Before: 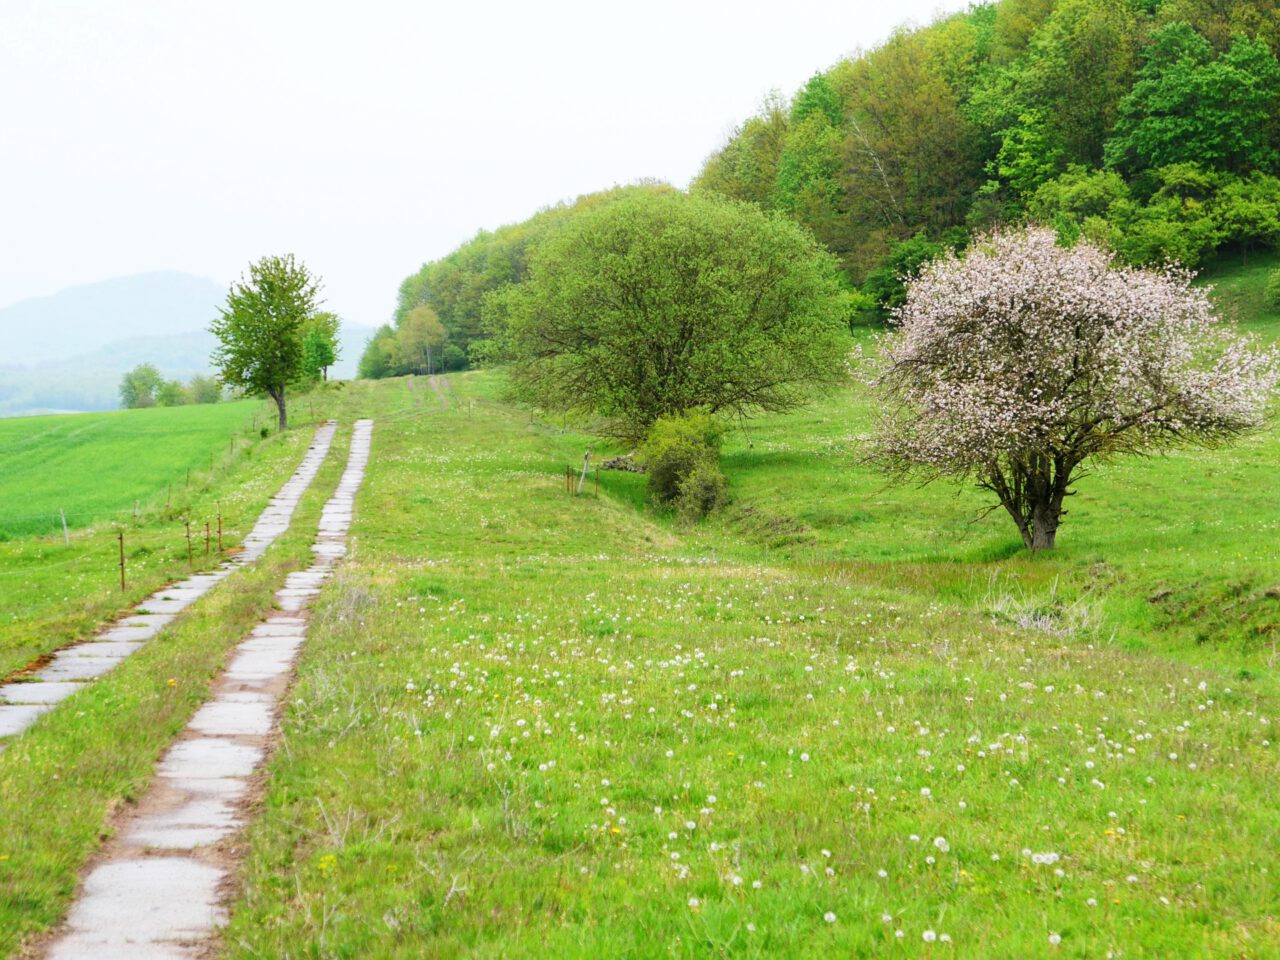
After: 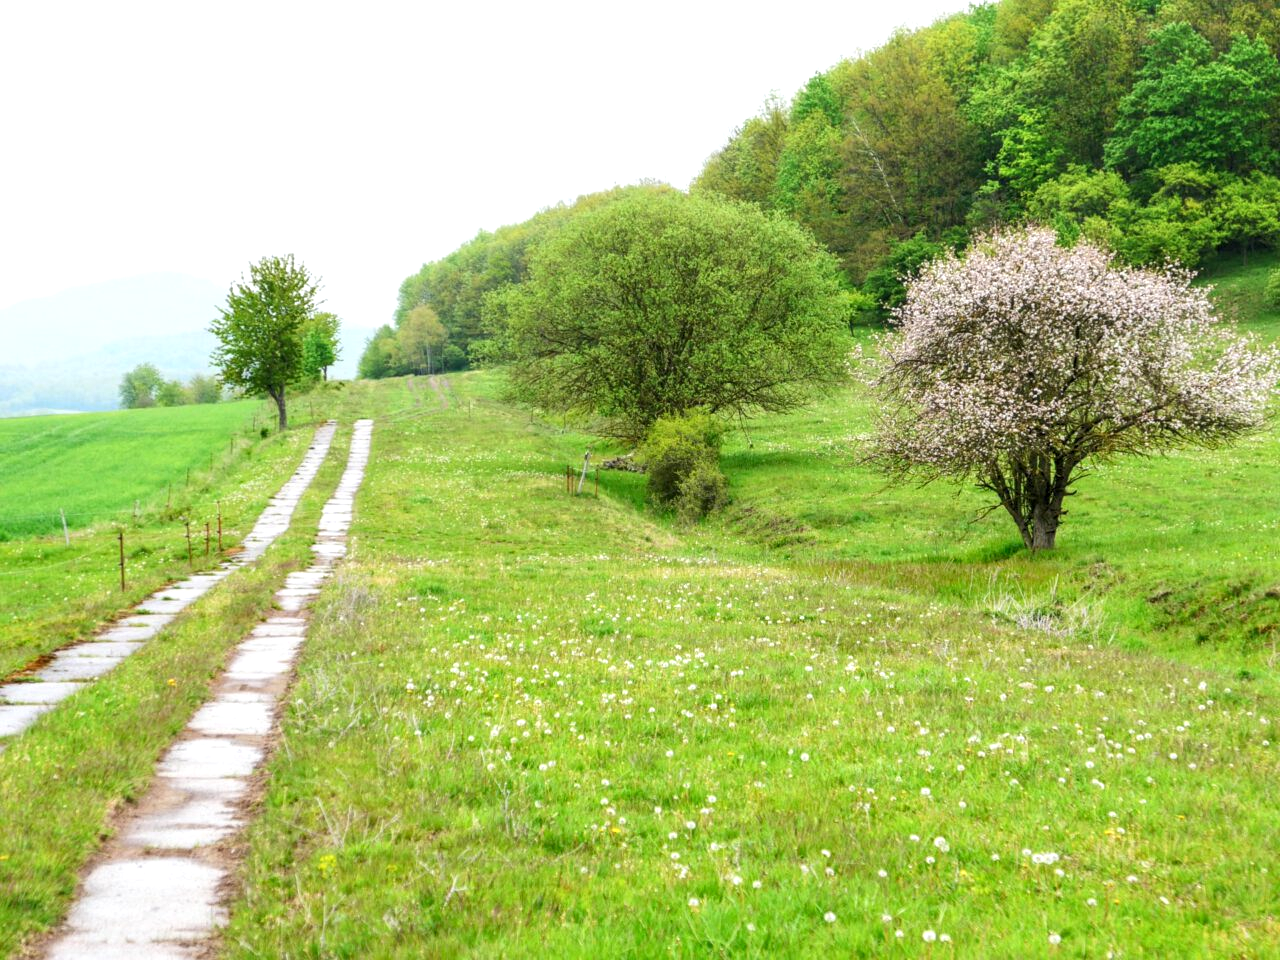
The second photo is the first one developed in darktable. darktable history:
color zones: curves: ch0 [(0.068, 0.464) (0.25, 0.5) (0.48, 0.508) (0.75, 0.536) (0.886, 0.476) (0.967, 0.456)]; ch1 [(0.066, 0.456) (0.25, 0.5) (0.616, 0.508) (0.746, 0.56) (0.934, 0.444)]
local contrast: on, module defaults
exposure: exposure 0.202 EV, compensate highlight preservation false
shadows and highlights: shadows 42.92, highlights 6.5
